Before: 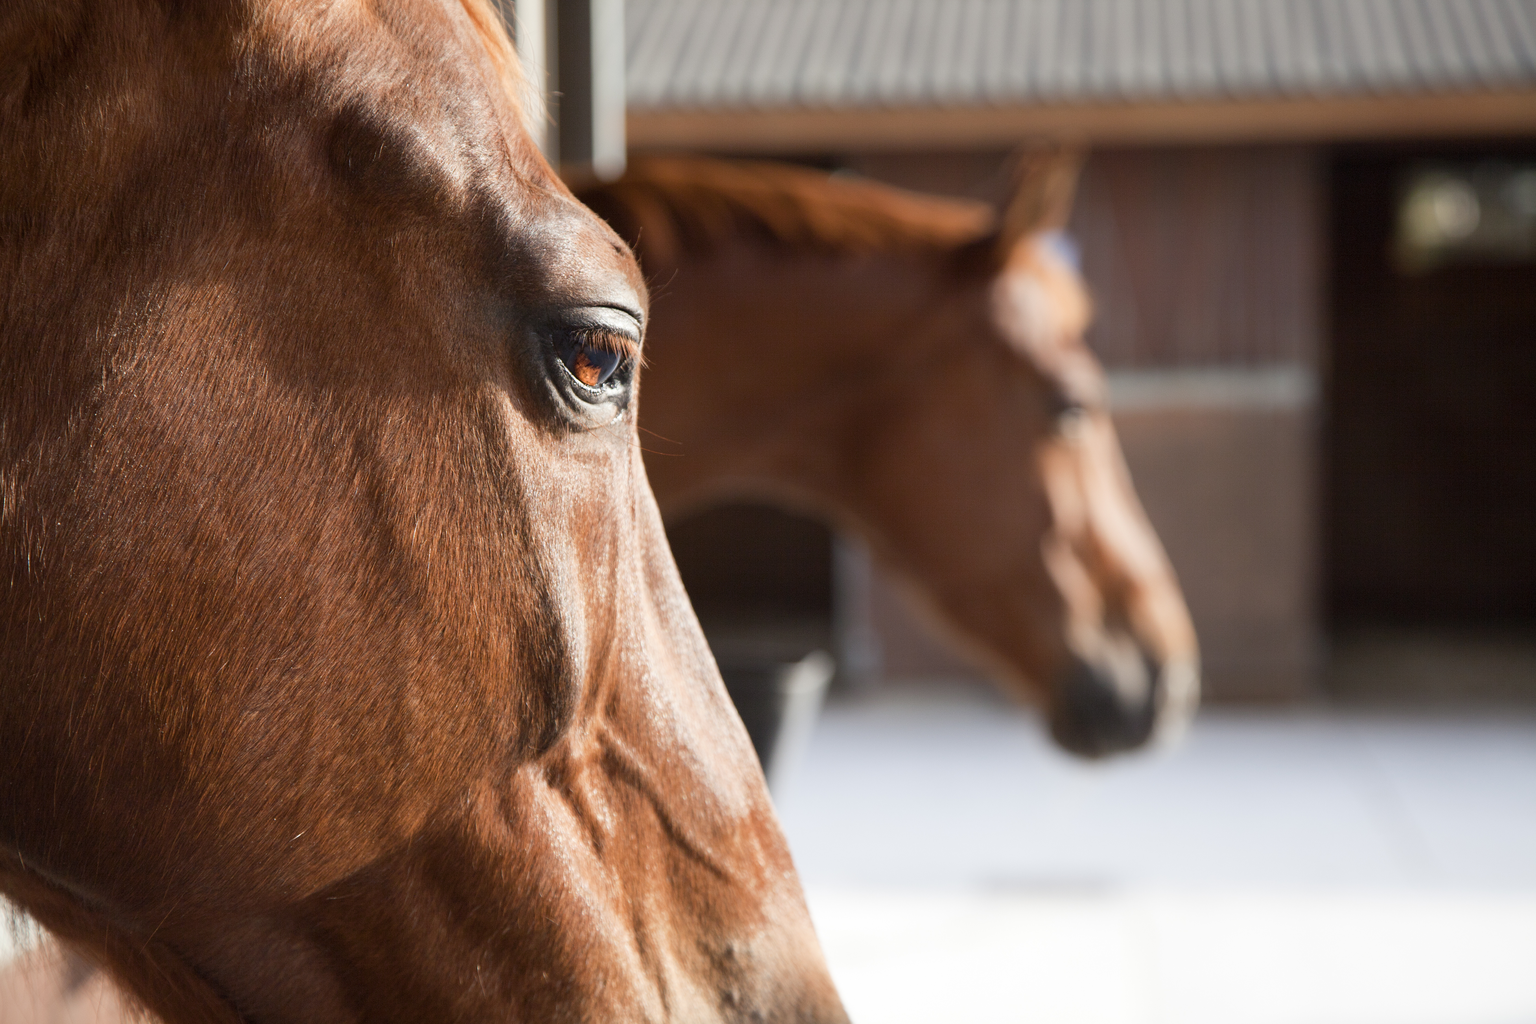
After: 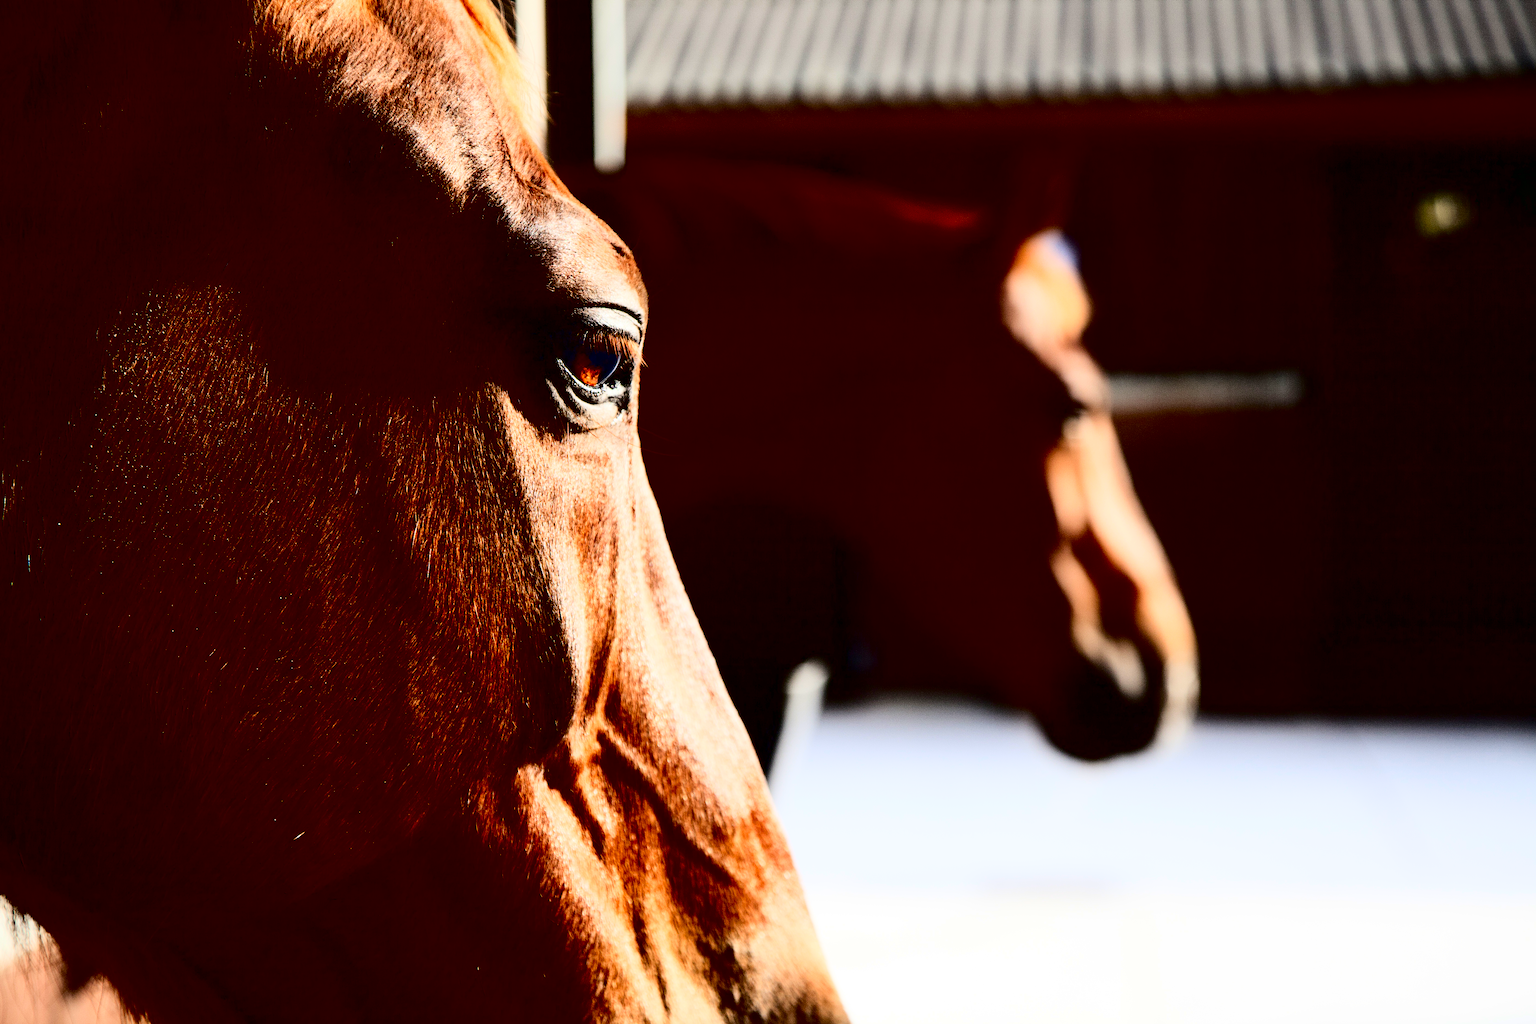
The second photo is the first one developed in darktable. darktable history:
contrast brightness saturation: contrast 0.773, brightness -0.999, saturation 0.99
